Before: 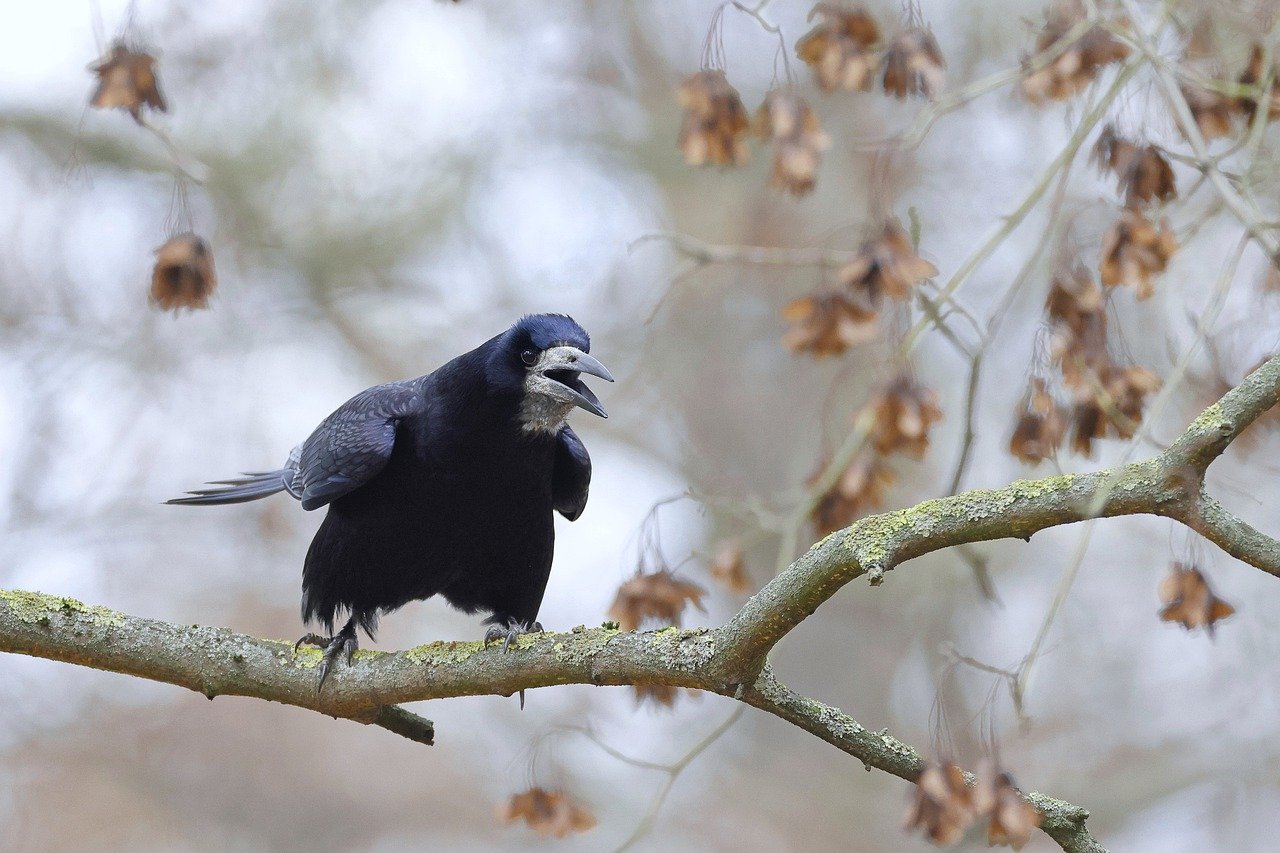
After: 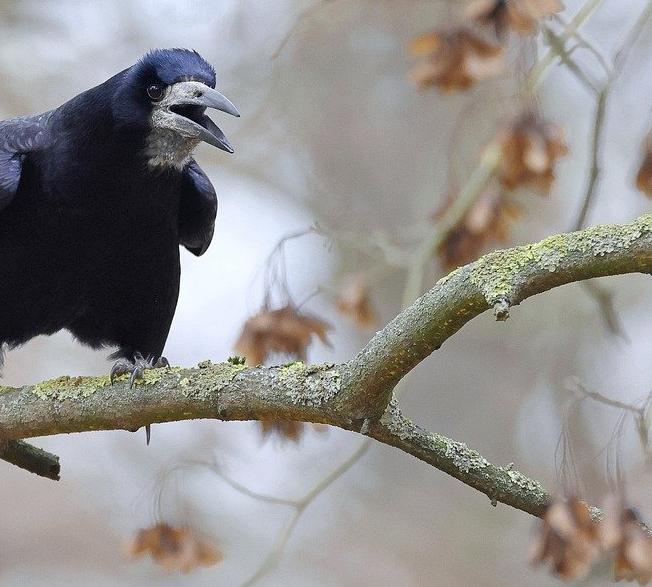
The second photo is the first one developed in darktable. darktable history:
crop and rotate: left 29.237%, top 31.152%, right 19.807%
white balance: emerald 1
exposure: black level correction 0.002, compensate highlight preservation false
